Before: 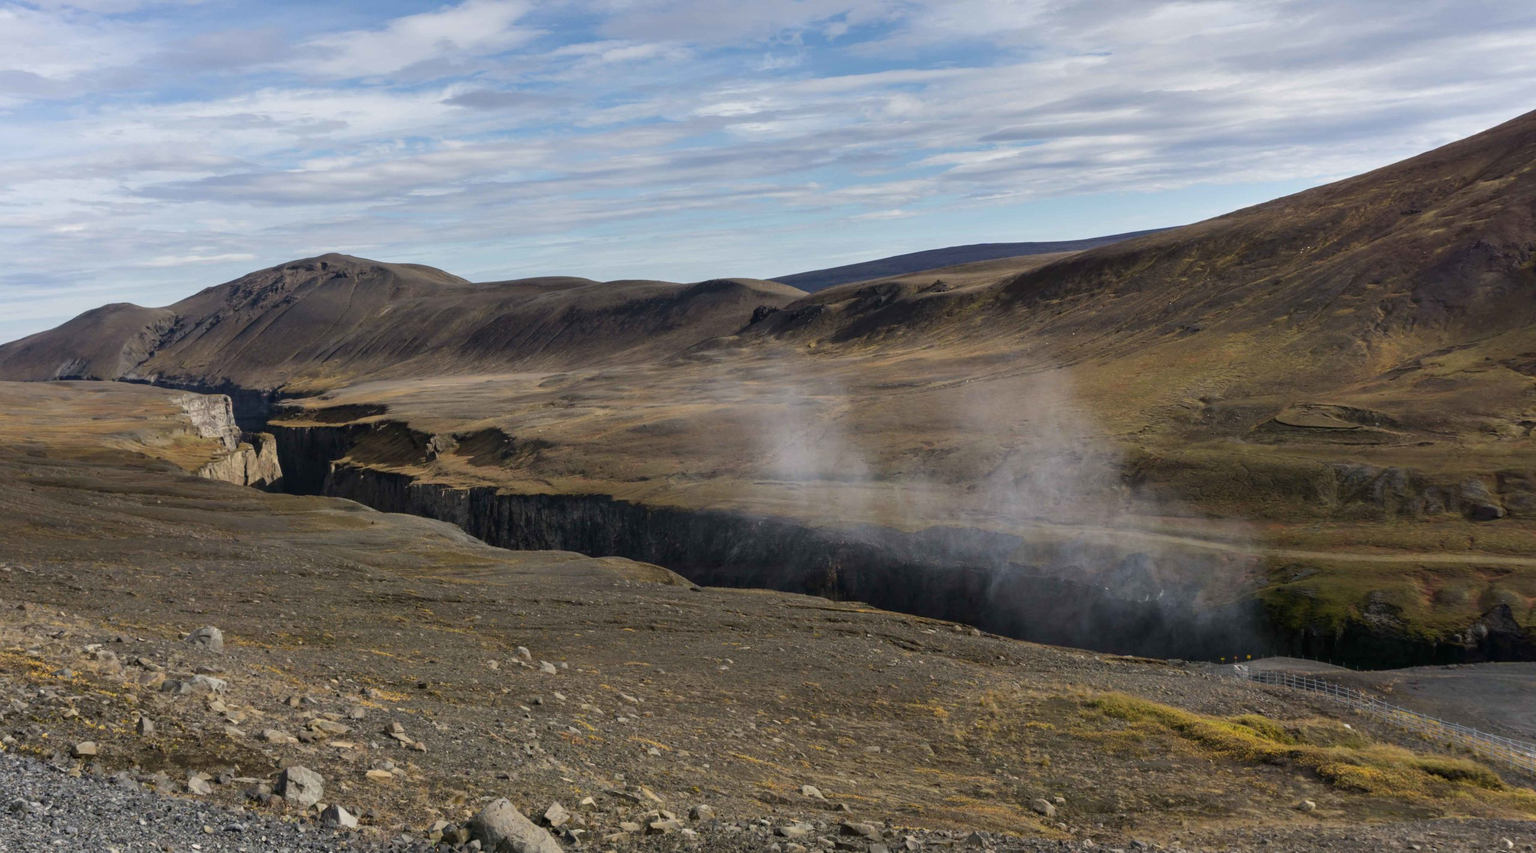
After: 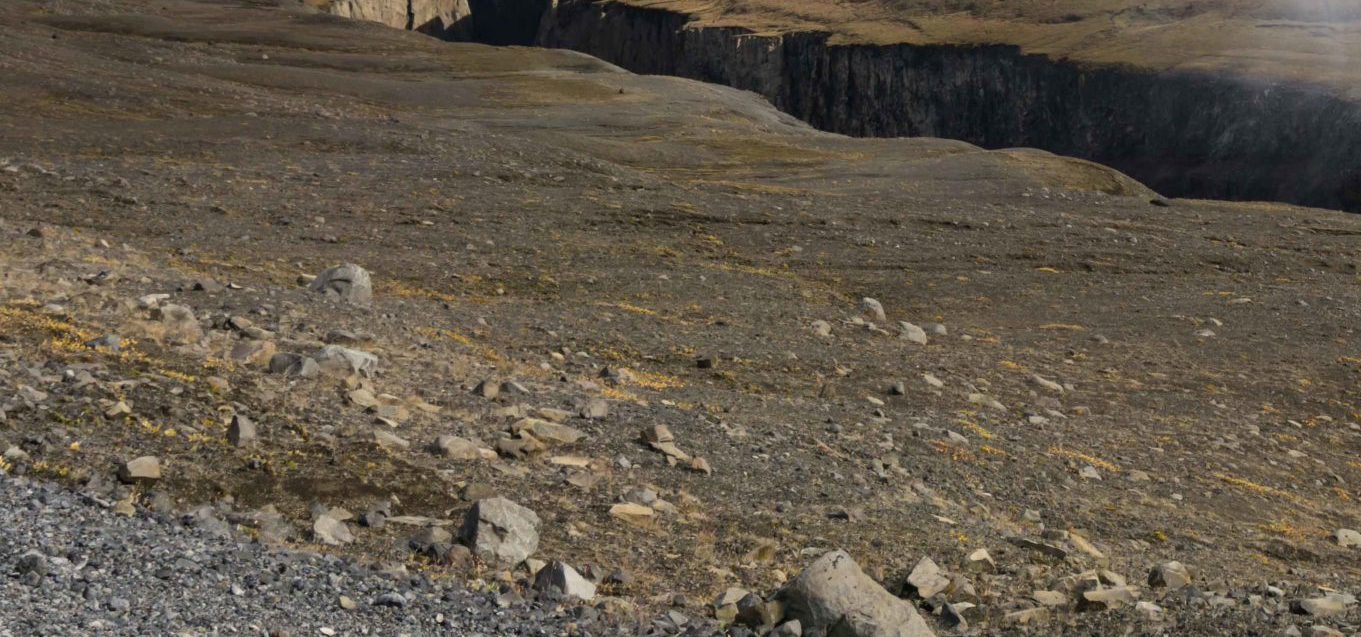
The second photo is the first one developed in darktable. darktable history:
crop and rotate: top 54.932%, right 46.824%, bottom 0.205%
